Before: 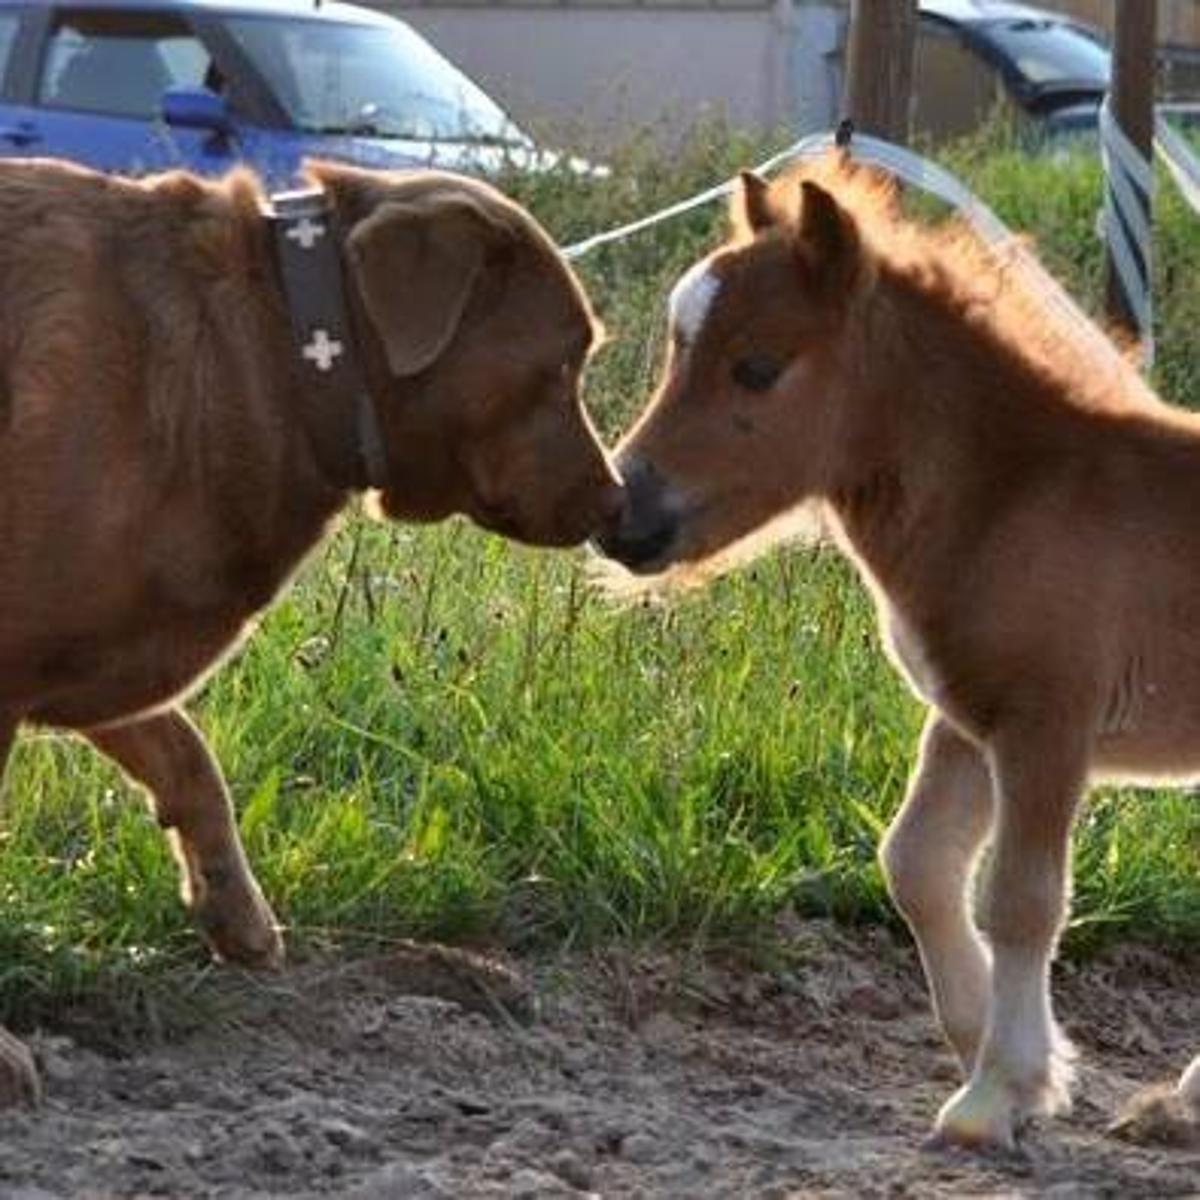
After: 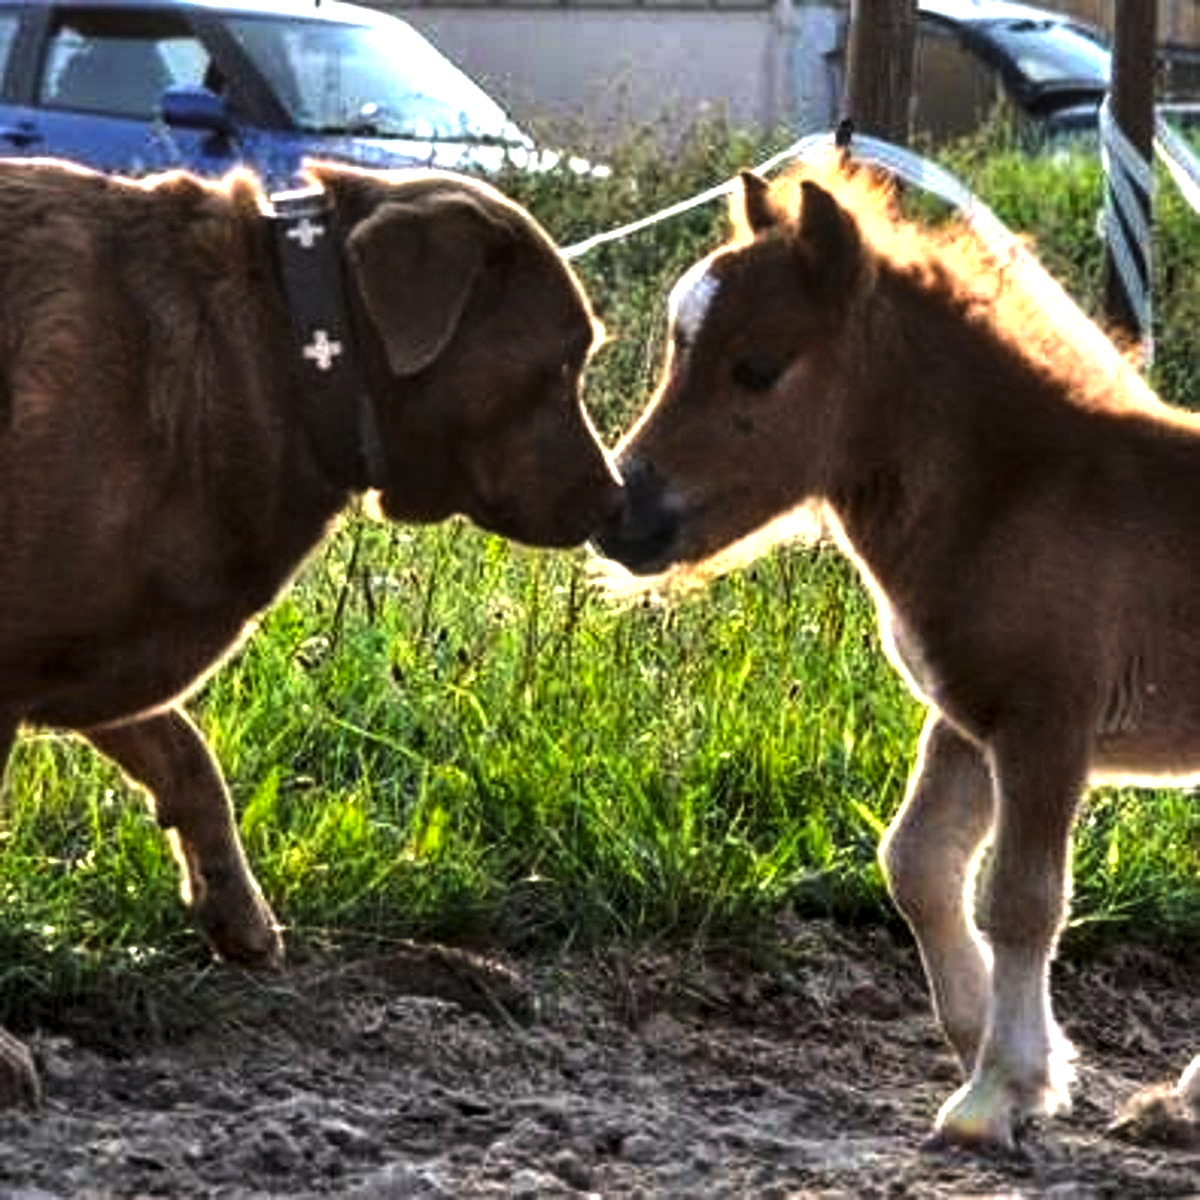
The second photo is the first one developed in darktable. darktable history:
contrast brightness saturation: contrast 0.09, saturation 0.28
levels: levels [0, 0.618, 1]
local contrast: on, module defaults
exposure: exposure 0.943 EV, compensate highlight preservation false
